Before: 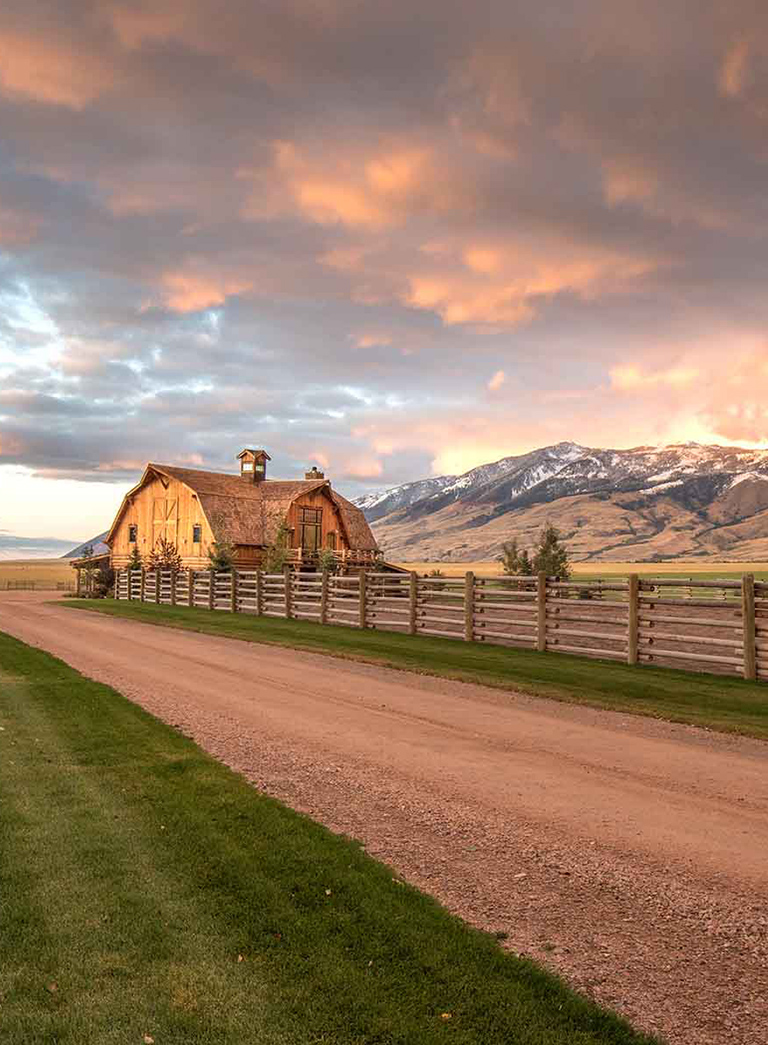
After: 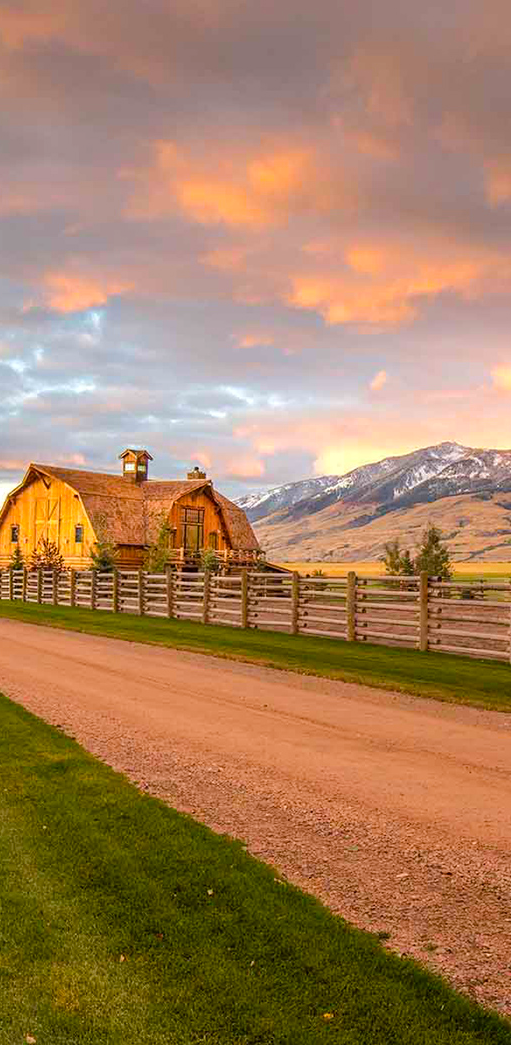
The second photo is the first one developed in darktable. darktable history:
color balance rgb: perceptual saturation grading › global saturation 25%, perceptual brilliance grading › mid-tones 10%, perceptual brilliance grading › shadows 15%, global vibrance 20%
crop: left 15.419%, right 17.914%
